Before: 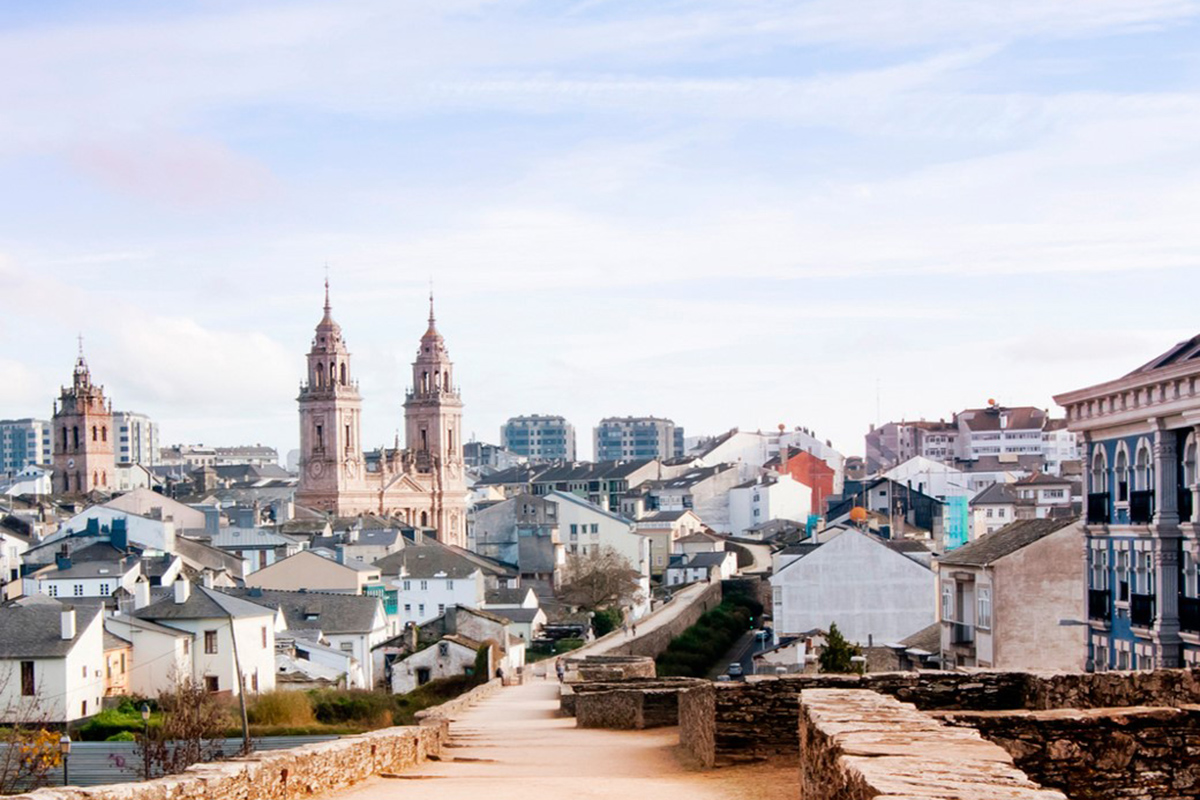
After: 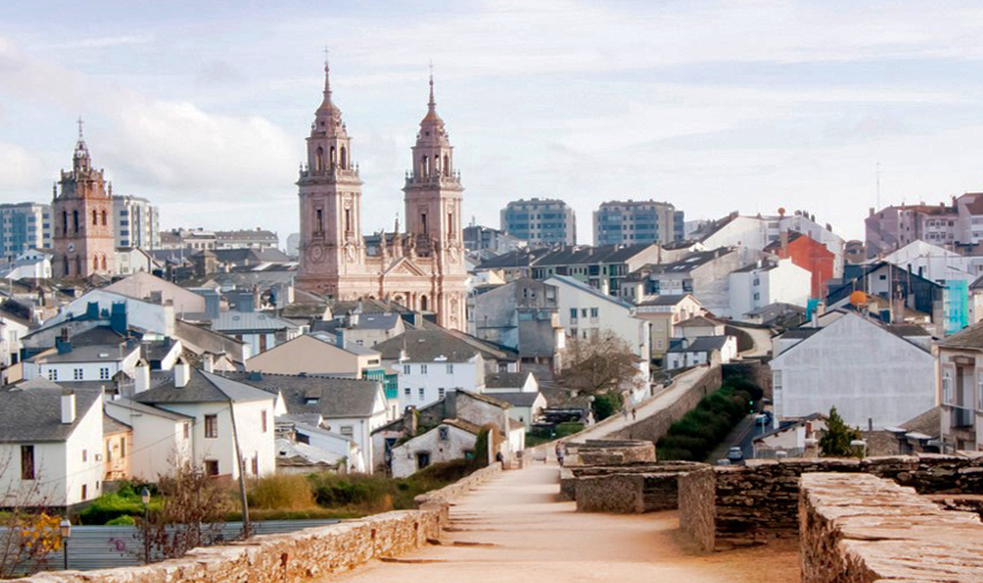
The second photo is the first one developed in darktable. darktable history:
crop: top 27.04%, right 18.03%
shadows and highlights: on, module defaults
color correction: highlights a* -0.124, highlights b* 0.077
local contrast: mode bilateral grid, contrast 19, coarseness 51, detail 119%, midtone range 0.2
